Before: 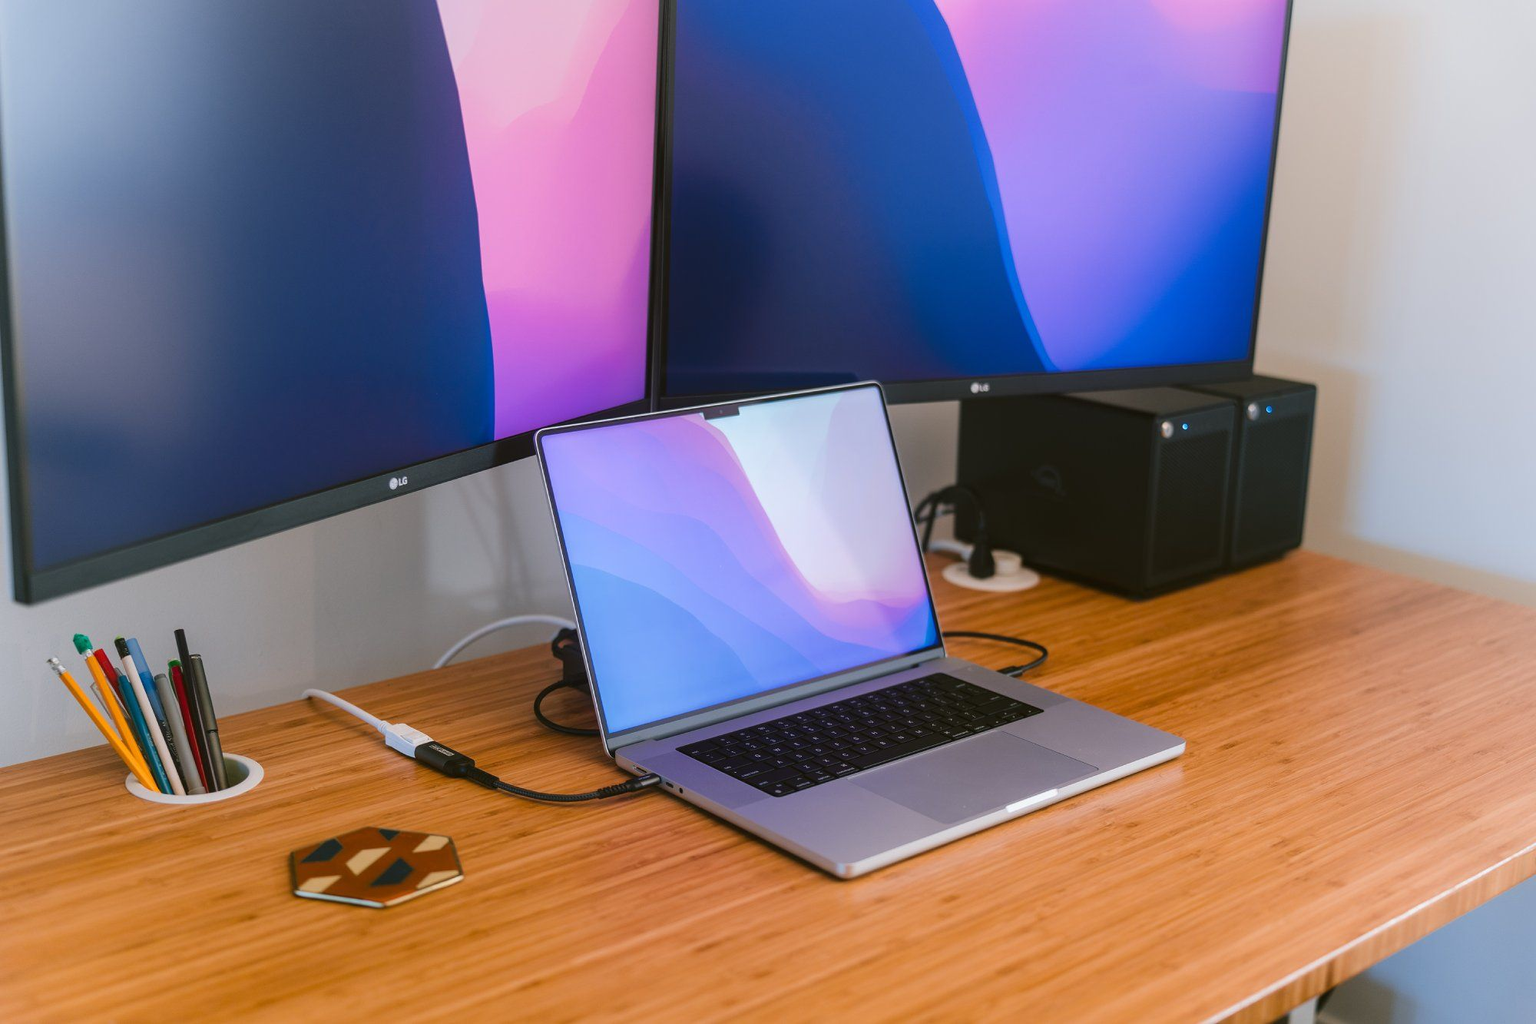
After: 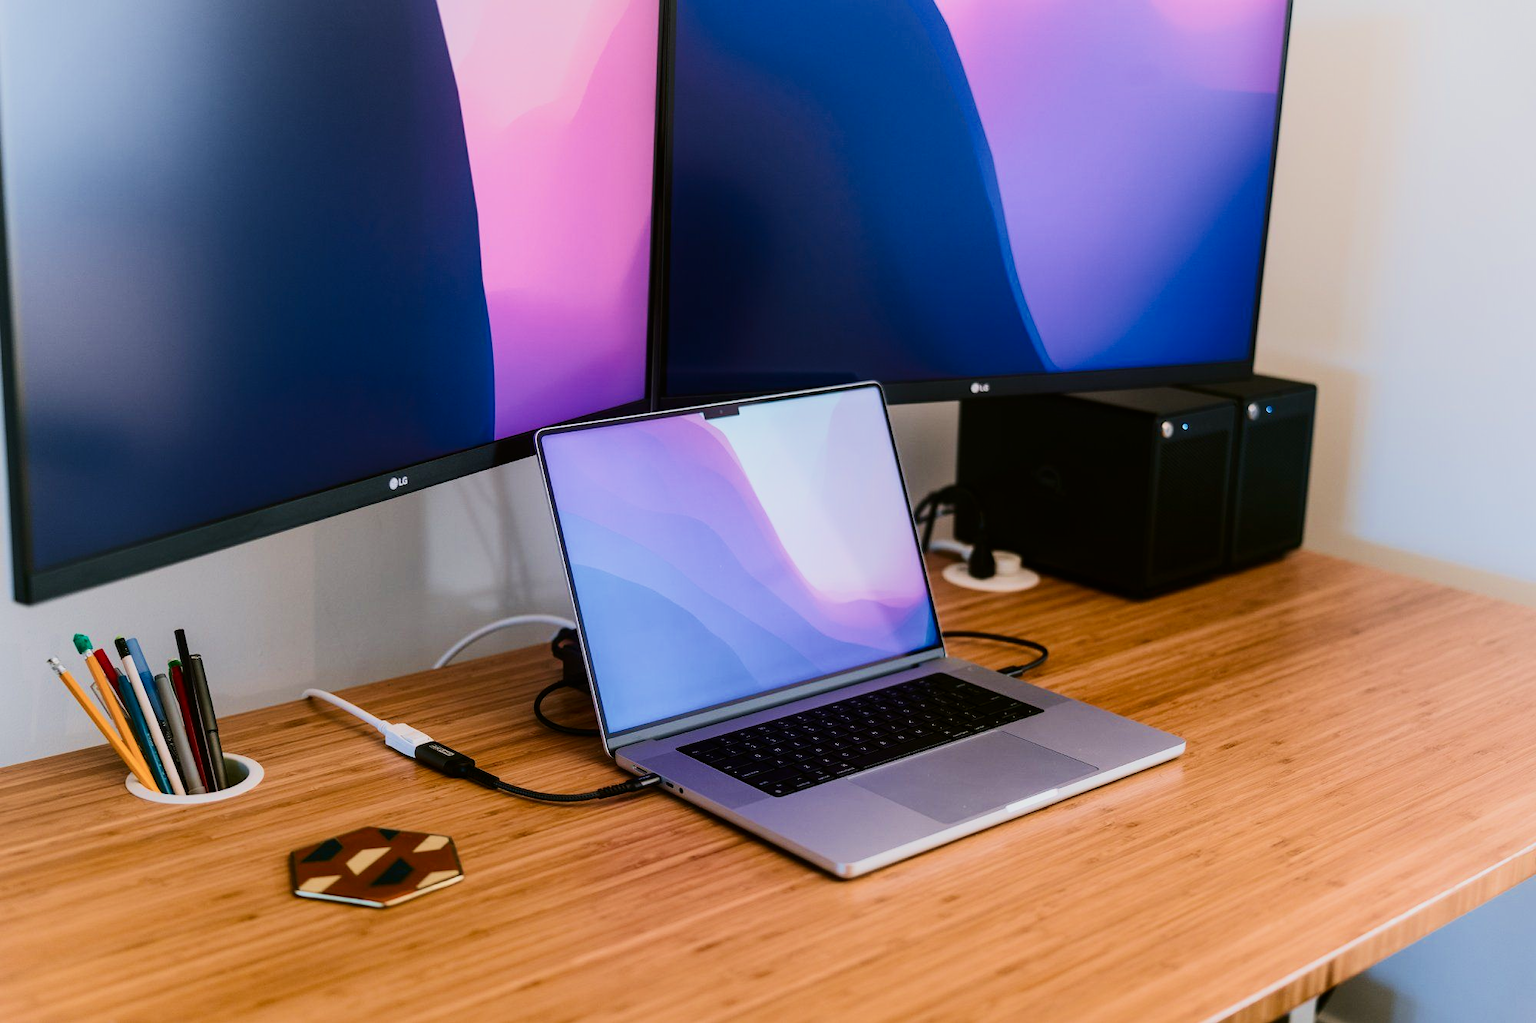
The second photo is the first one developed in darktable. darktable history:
filmic rgb: black relative exposure -7.65 EV, white relative exposure 4.56 EV, hardness 3.61
velvia: on, module defaults
contrast brightness saturation: contrast 0.28
